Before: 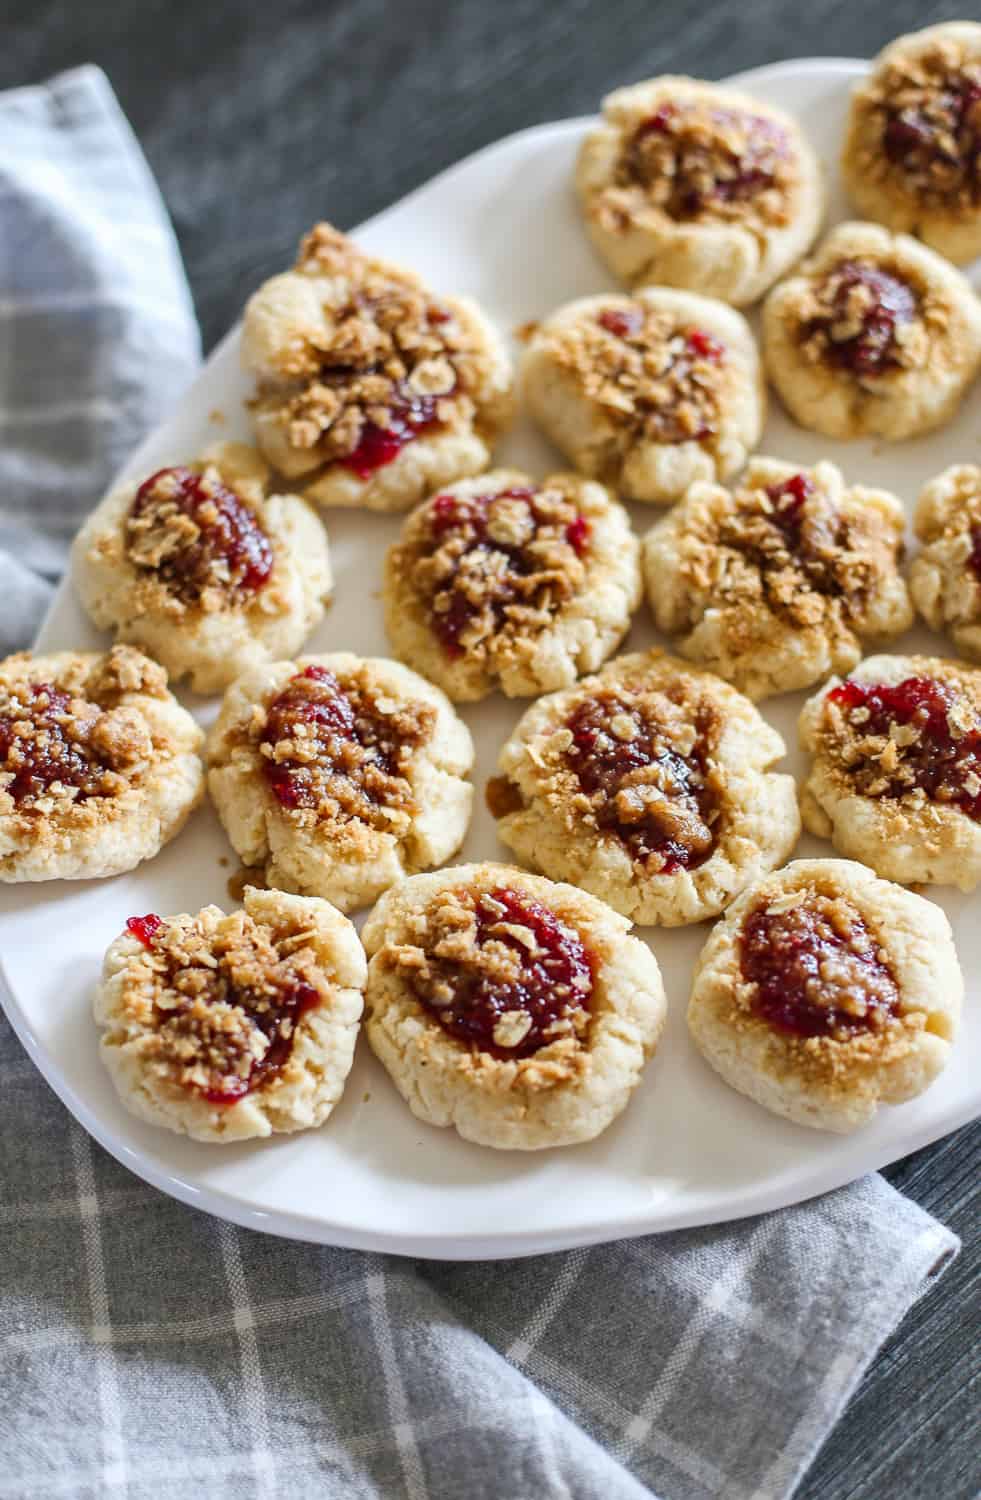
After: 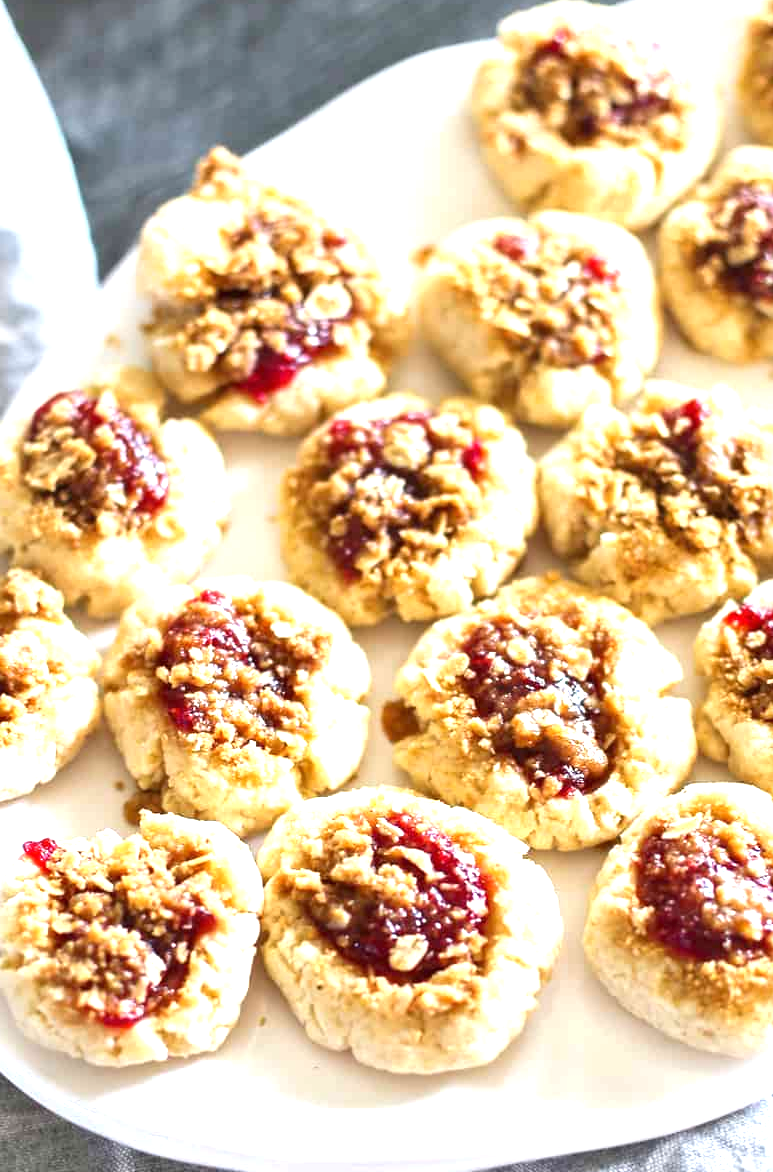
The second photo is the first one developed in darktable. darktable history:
exposure: black level correction 0, exposure 1.2 EV, compensate exposure bias true, compensate highlight preservation false
crop and rotate: left 10.77%, top 5.1%, right 10.41%, bottom 16.76%
